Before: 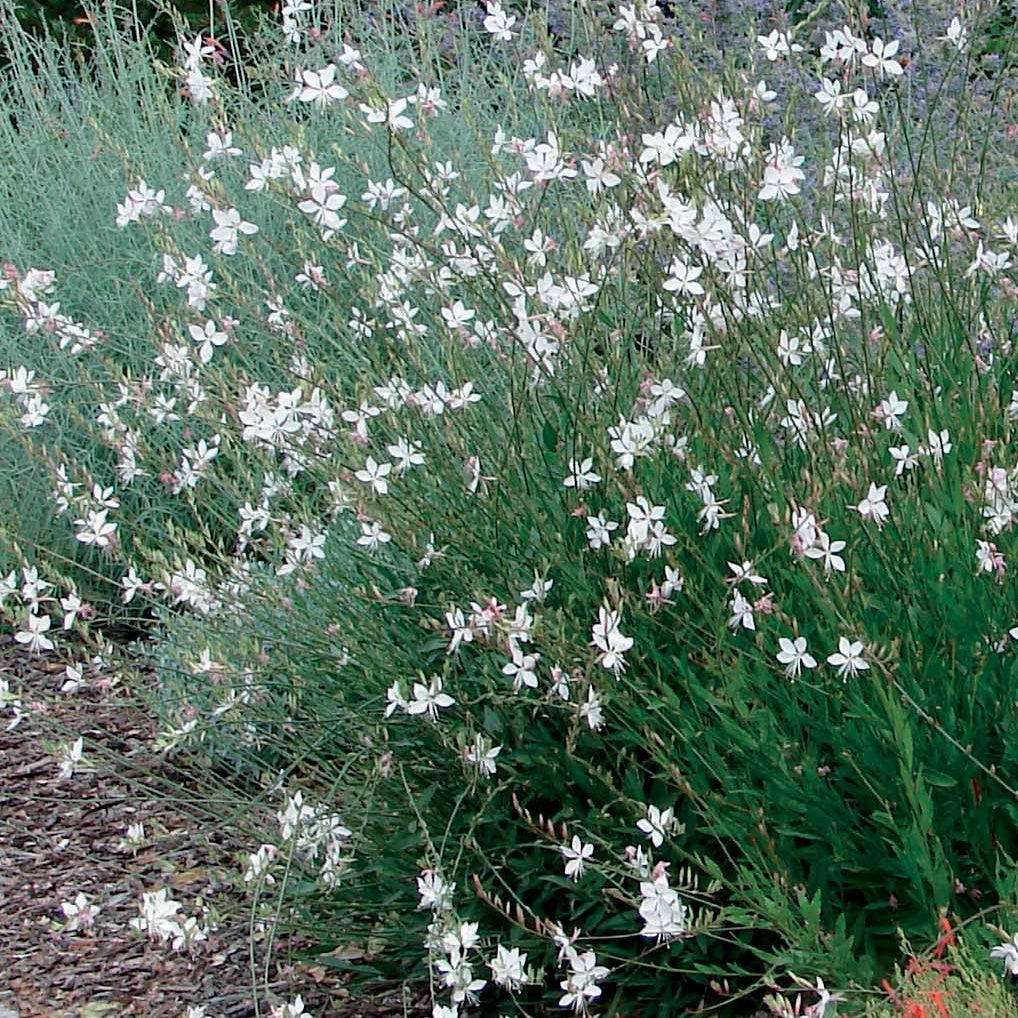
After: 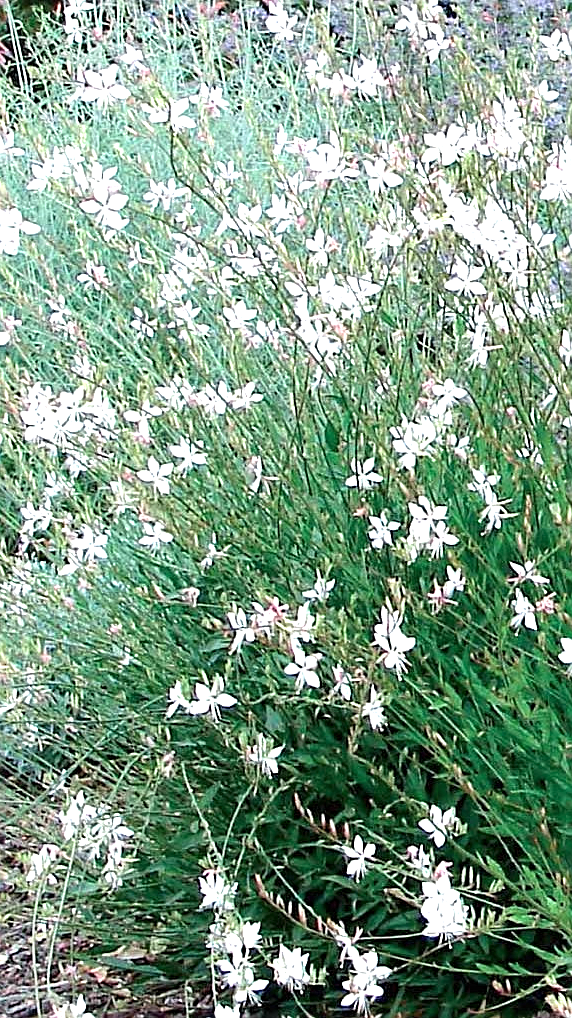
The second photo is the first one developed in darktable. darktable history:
crop: left 21.496%, right 22.254%
exposure: black level correction 0, exposure 1.2 EV, compensate exposure bias true, compensate highlight preservation false
sharpen: on, module defaults
